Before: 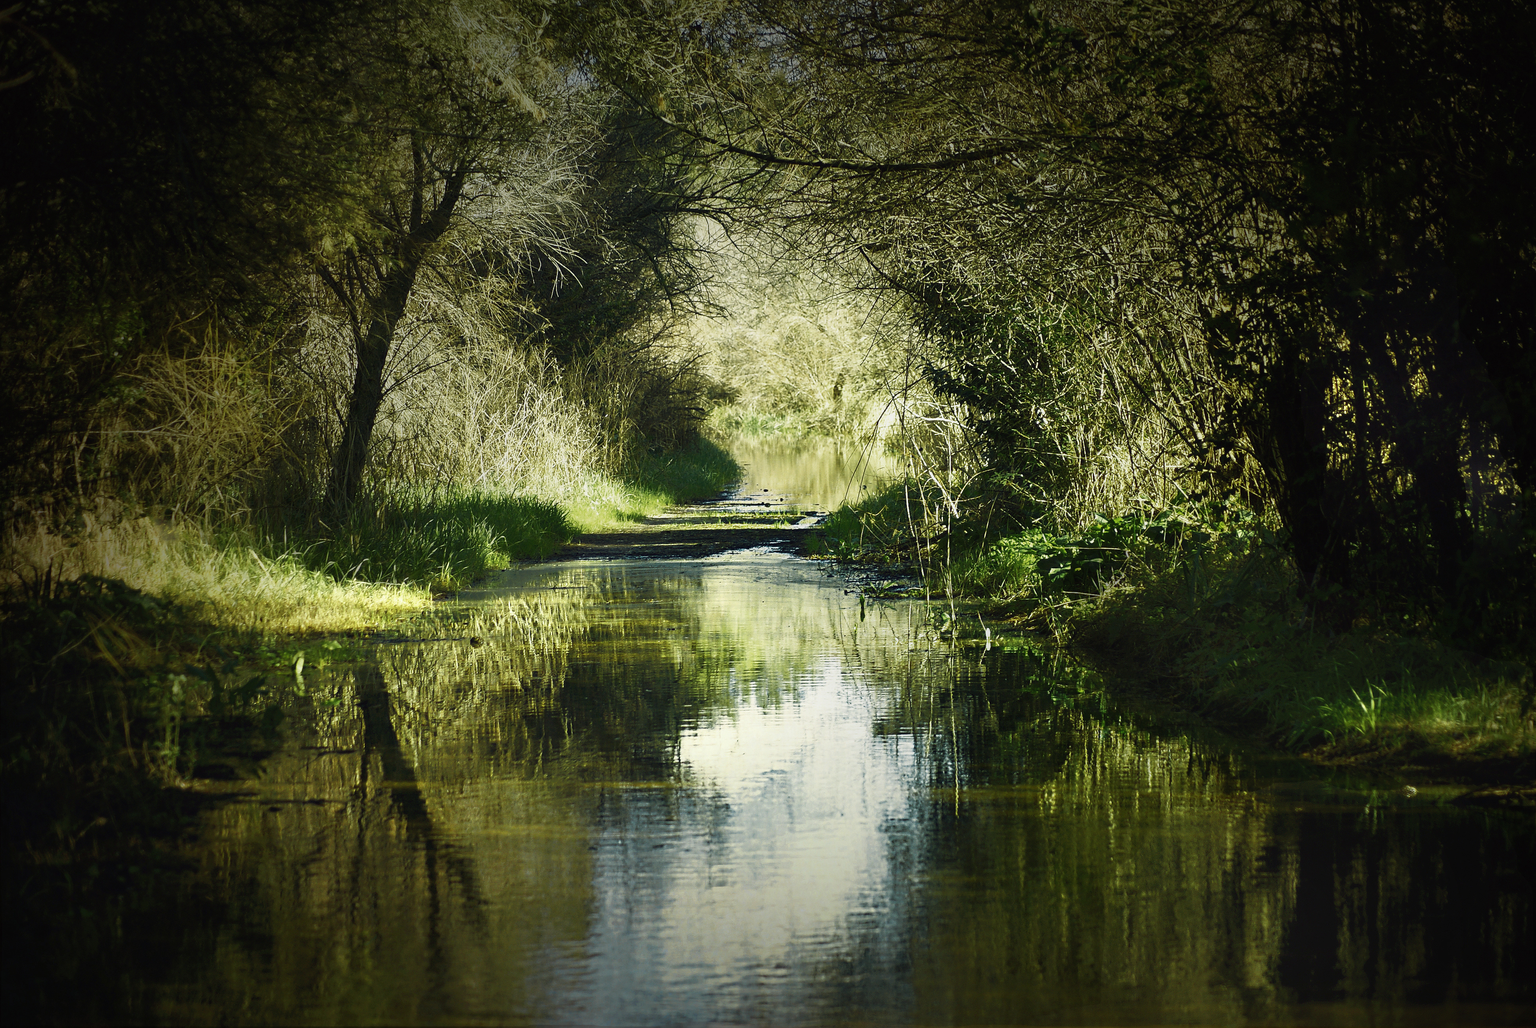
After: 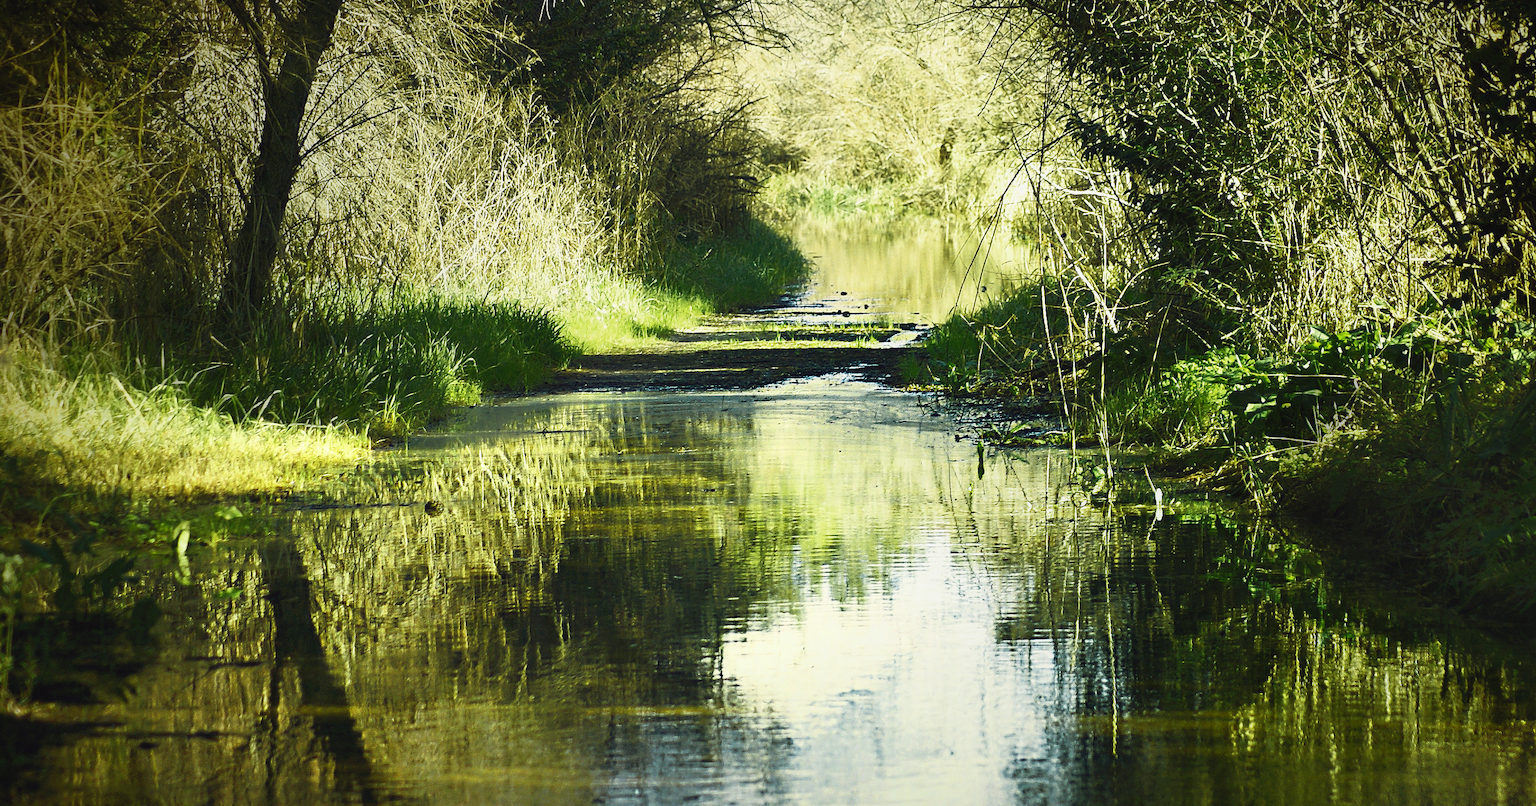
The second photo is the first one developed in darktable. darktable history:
contrast brightness saturation: contrast 0.2, brightness 0.16, saturation 0.22
crop: left 11.123%, top 27.61%, right 18.3%, bottom 17.034%
exposure: exposure -0.048 EV, compensate highlight preservation false
